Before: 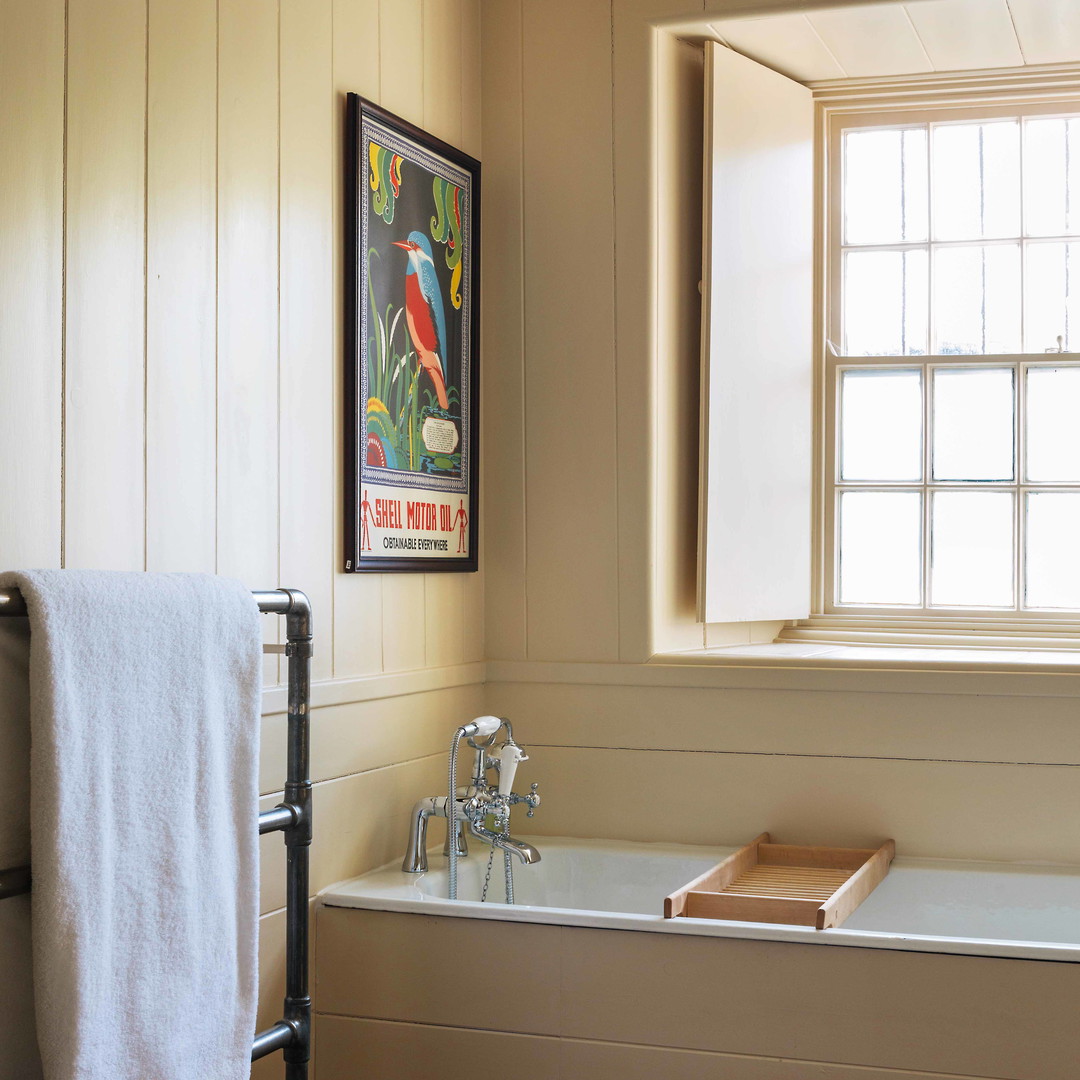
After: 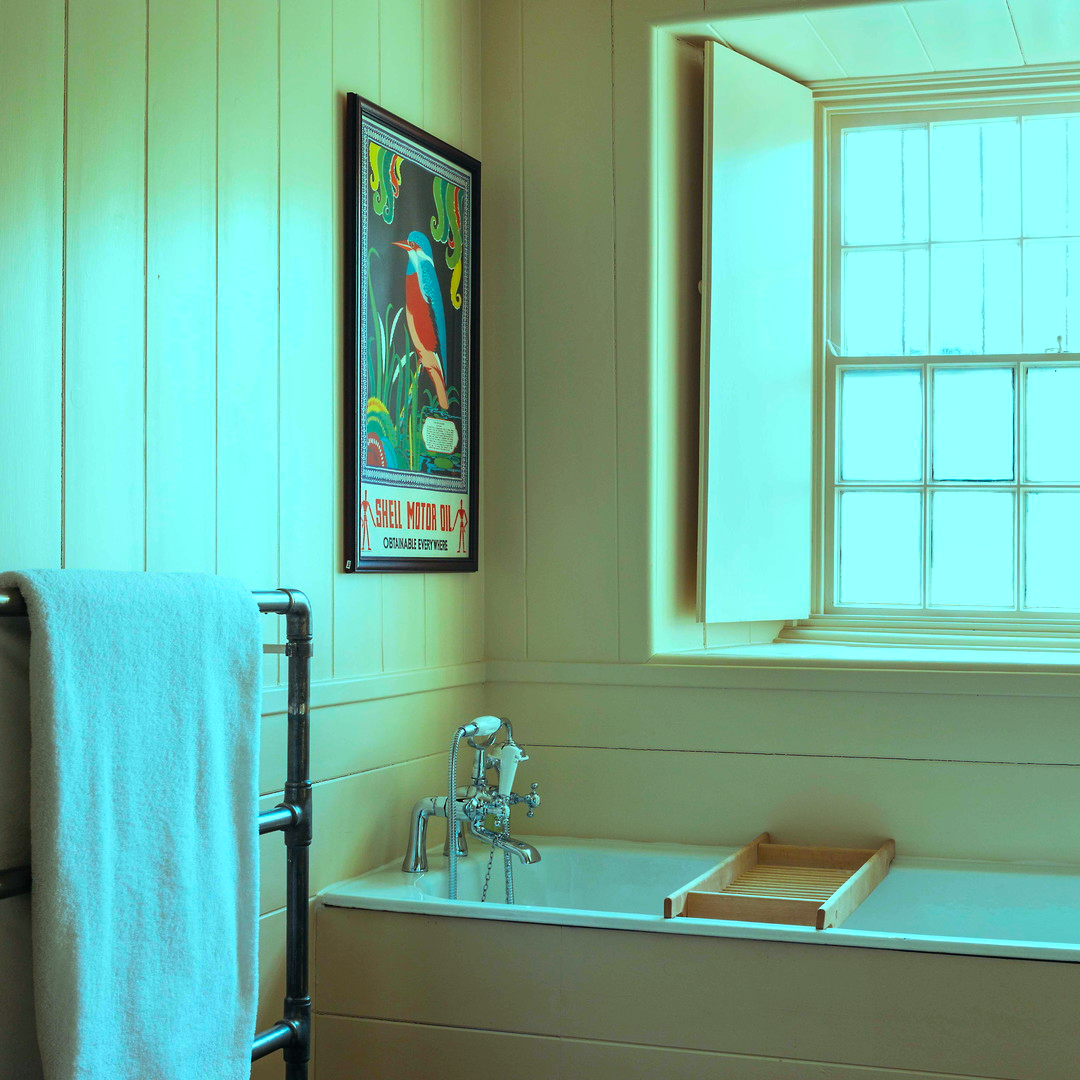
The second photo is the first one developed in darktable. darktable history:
color balance rgb: power › luminance -7.542%, power › chroma 1.078%, power › hue 217.57°, highlights gain › chroma 7.514%, highlights gain › hue 184.16°, perceptual saturation grading › global saturation 11.355%, global vibrance 20%
